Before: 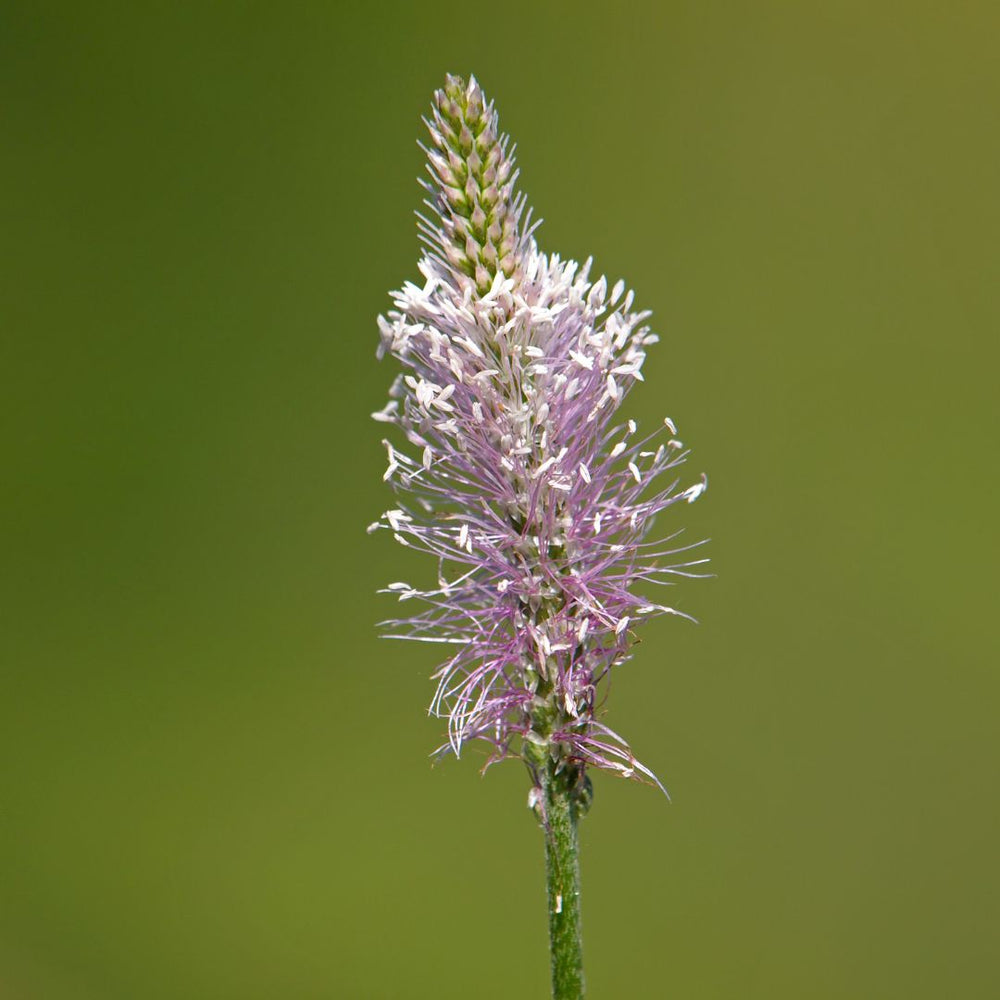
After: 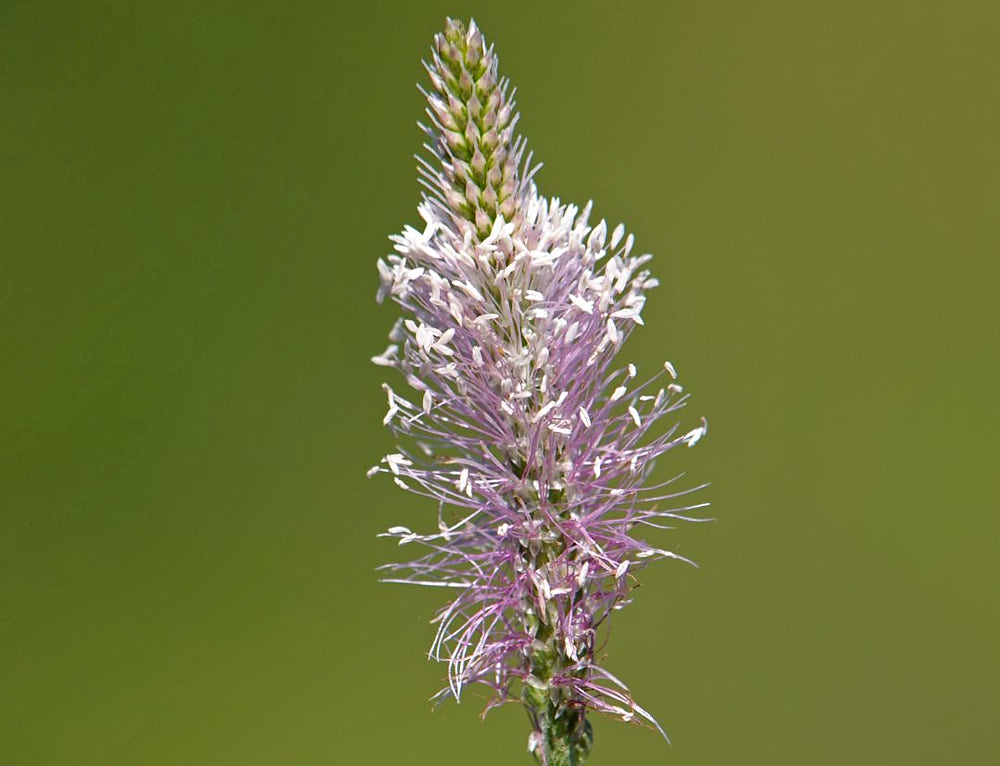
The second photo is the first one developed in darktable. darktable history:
sharpen: amount 0.2
crop: top 5.667%, bottom 17.637%
shadows and highlights: soften with gaussian
